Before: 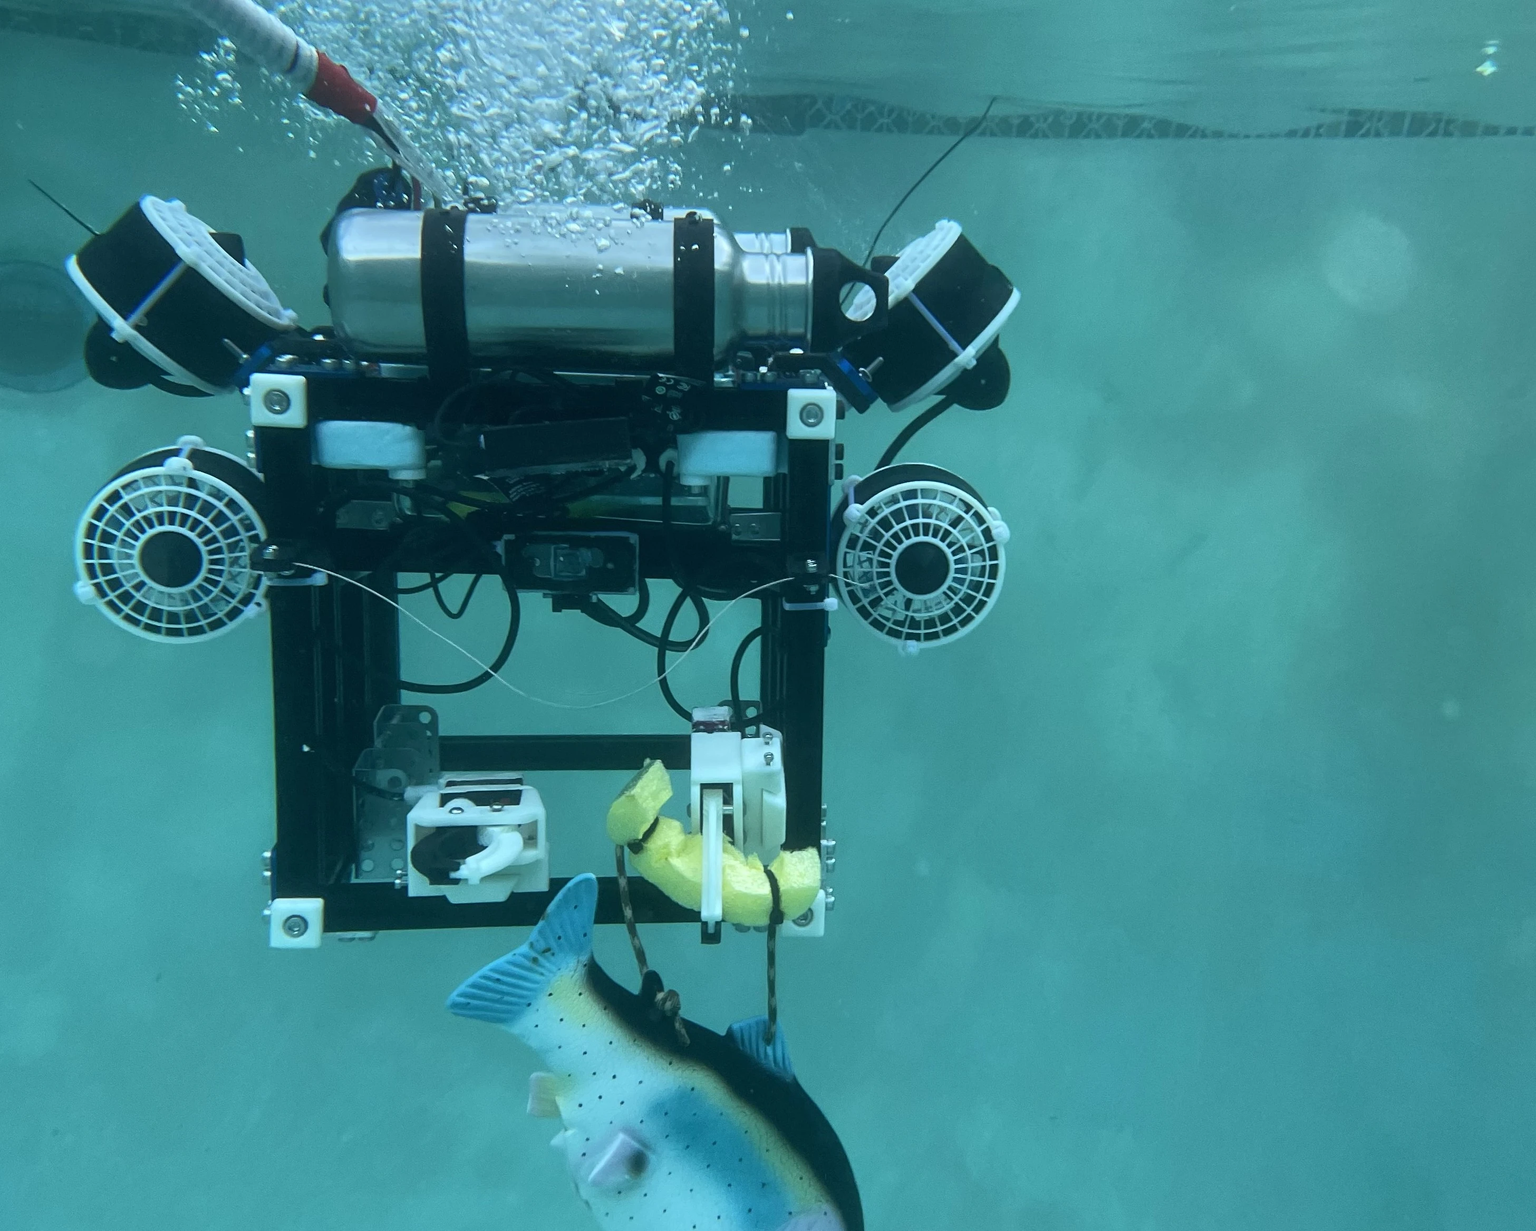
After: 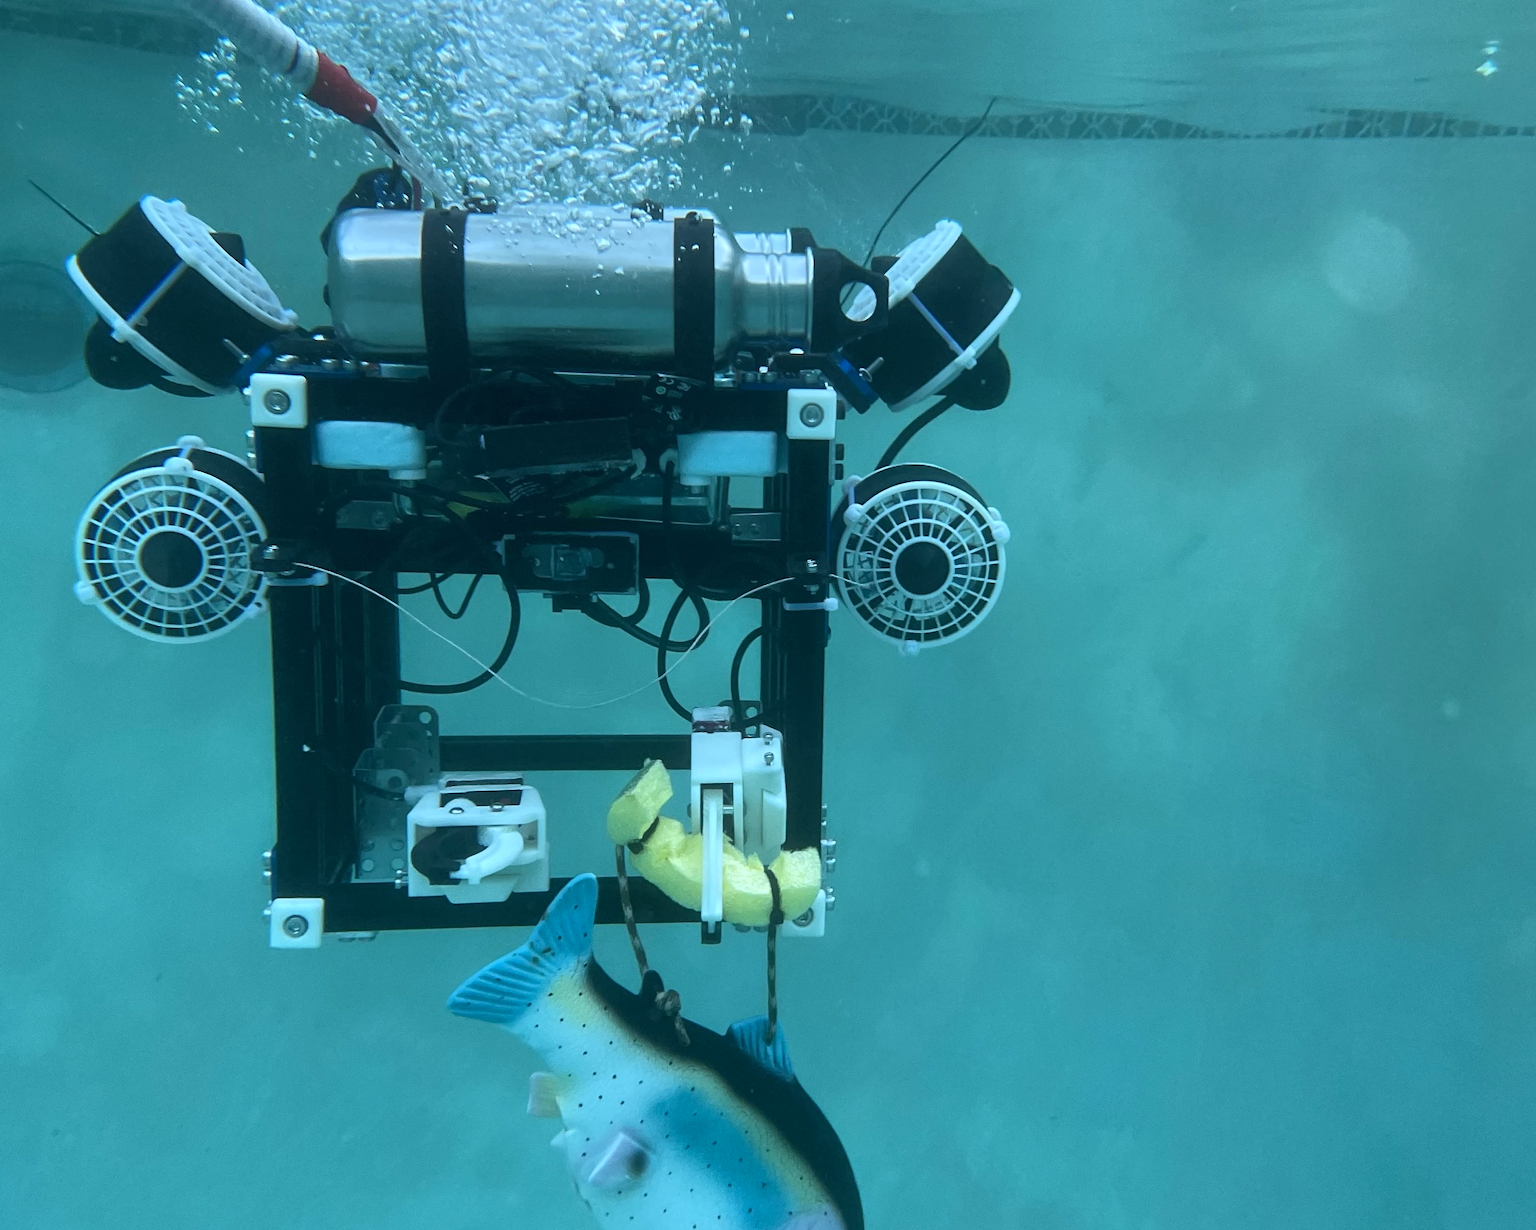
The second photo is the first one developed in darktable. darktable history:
color correction: highlights a* -0.821, highlights b* -8.68
